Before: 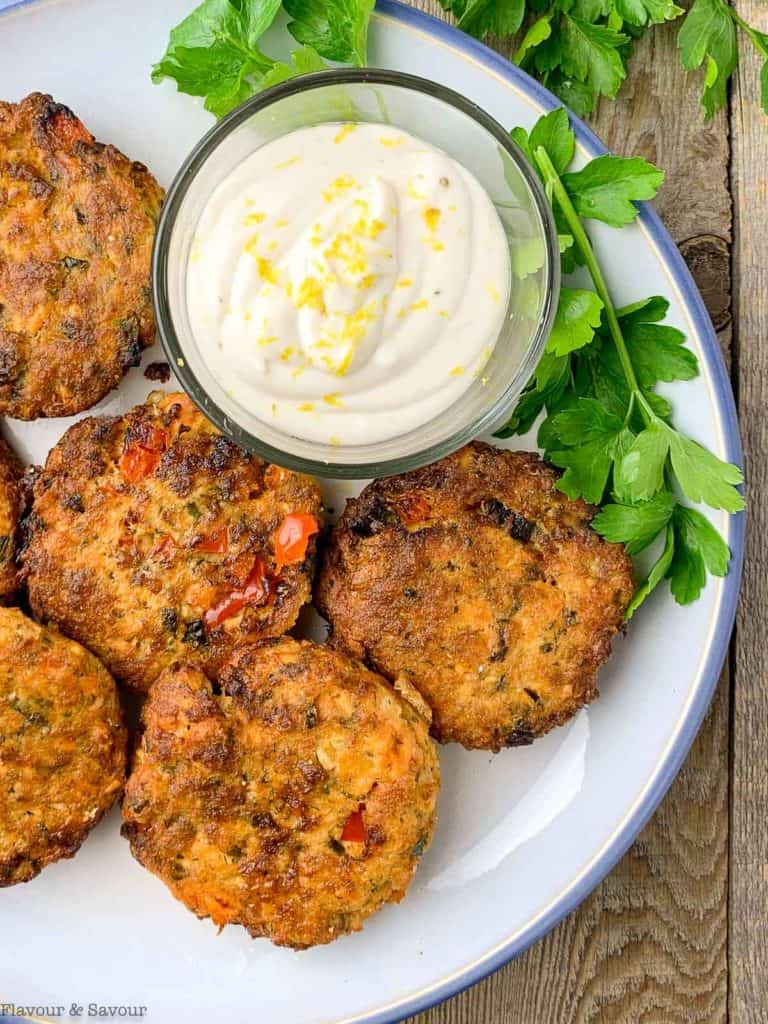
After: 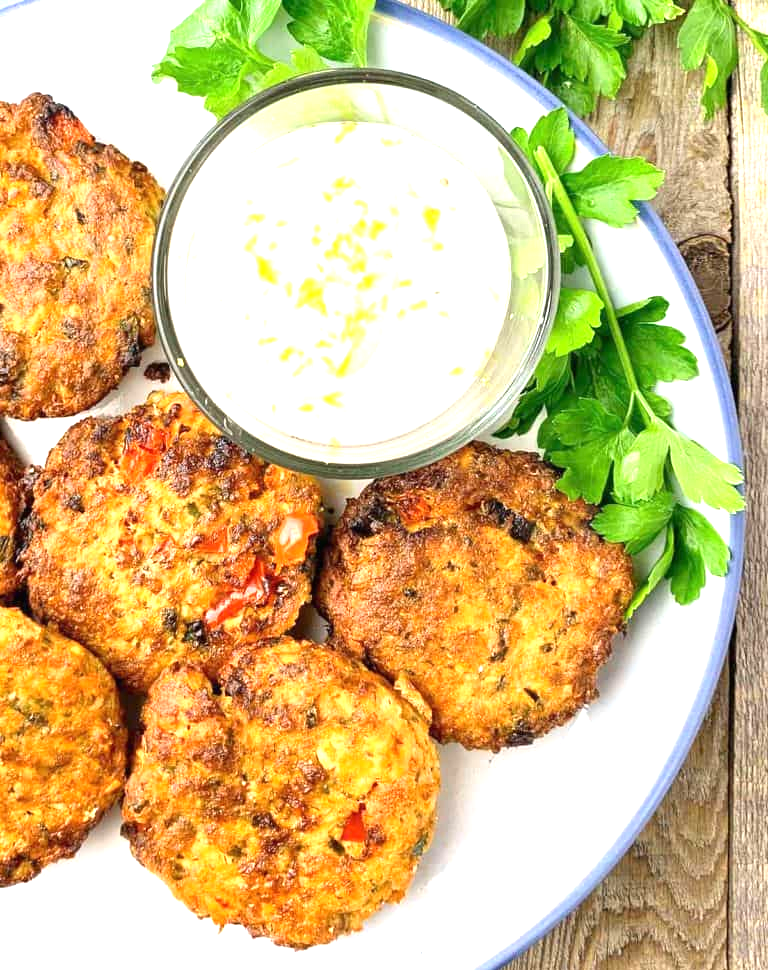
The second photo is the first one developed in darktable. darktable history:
exposure: black level correction 0, exposure 1.104 EV, compensate exposure bias true, compensate highlight preservation false
crop and rotate: top 0.008%, bottom 5.211%
contrast equalizer: octaves 7, y [[0.5 ×6], [0.5 ×6], [0.5, 0.5, 0.501, 0.545, 0.707, 0.863], [0 ×6], [0 ×6]]
